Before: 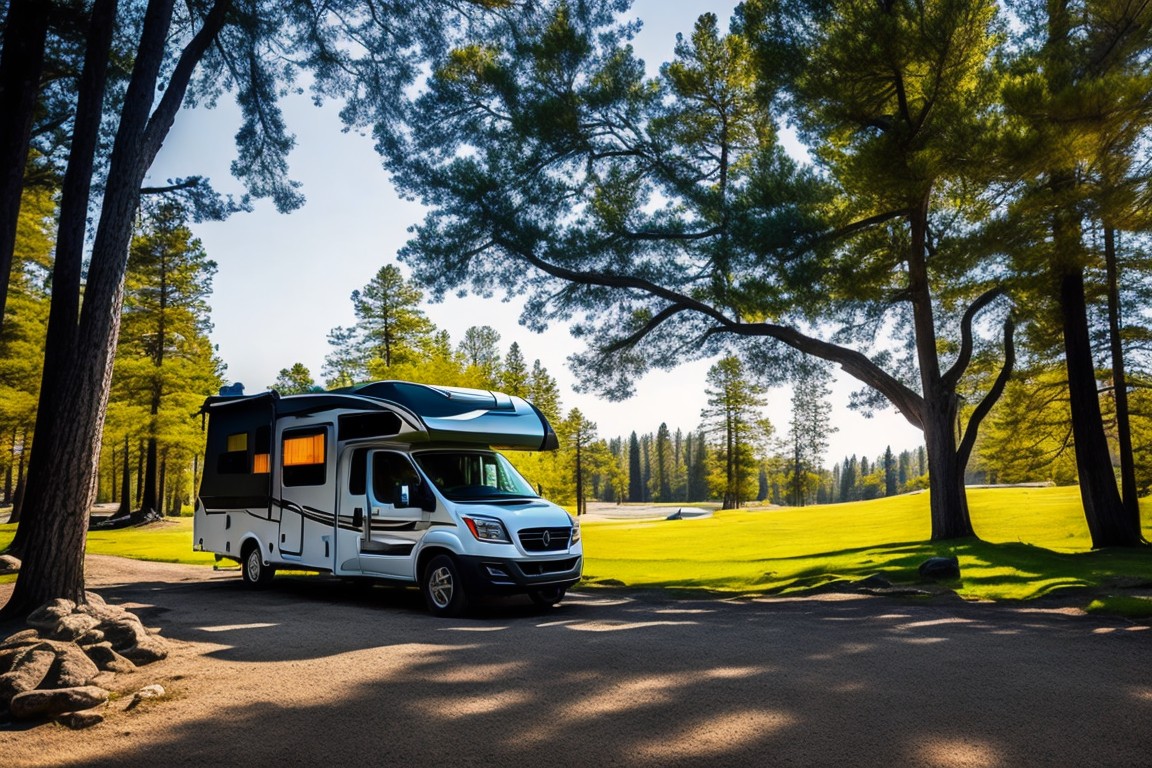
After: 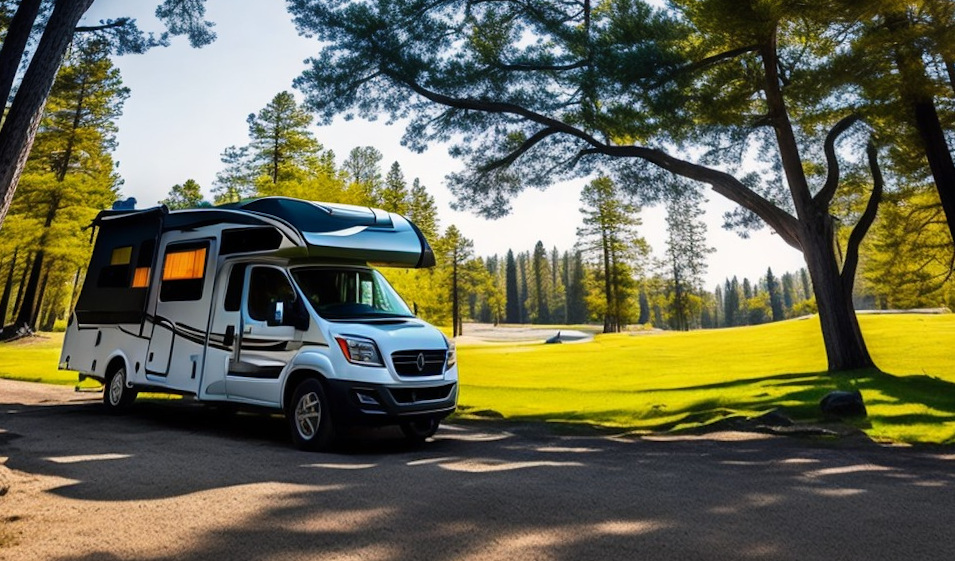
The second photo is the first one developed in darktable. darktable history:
crop: top 13.819%, bottom 11.169%
rotate and perspective: rotation 0.72°, lens shift (vertical) -0.352, lens shift (horizontal) -0.051, crop left 0.152, crop right 0.859, crop top 0.019, crop bottom 0.964
